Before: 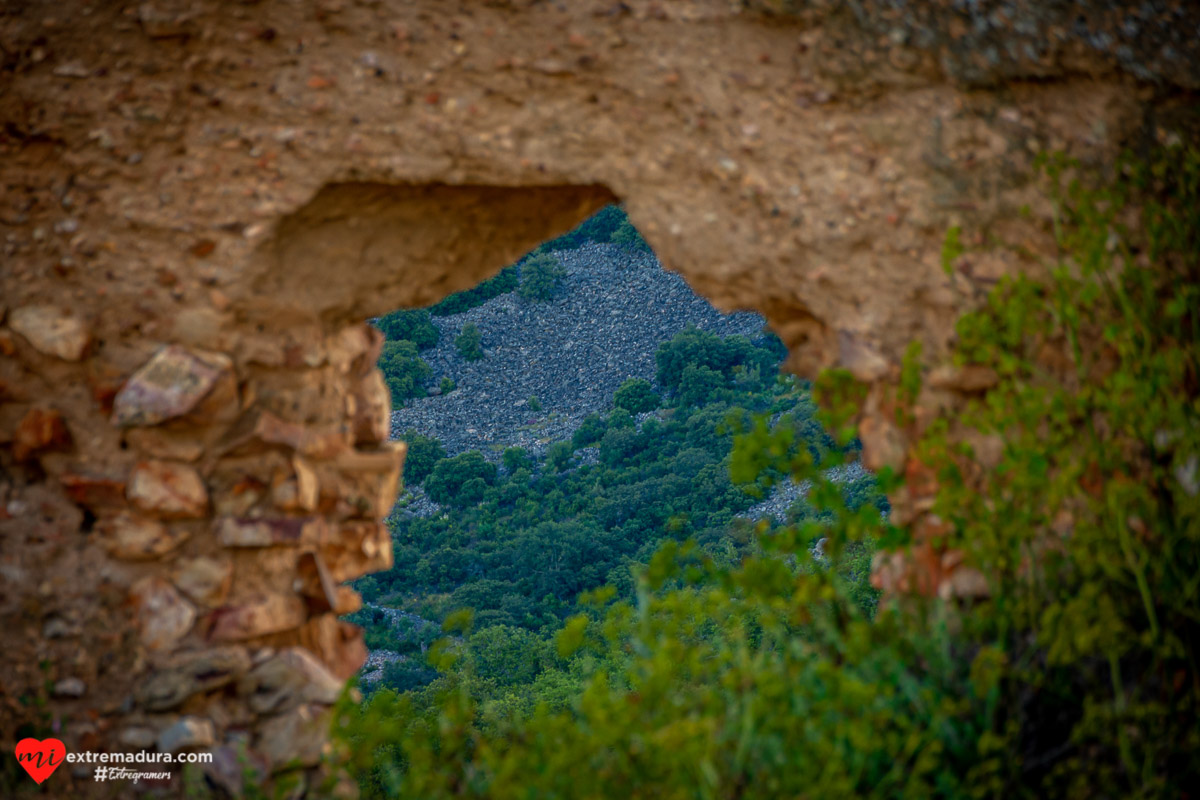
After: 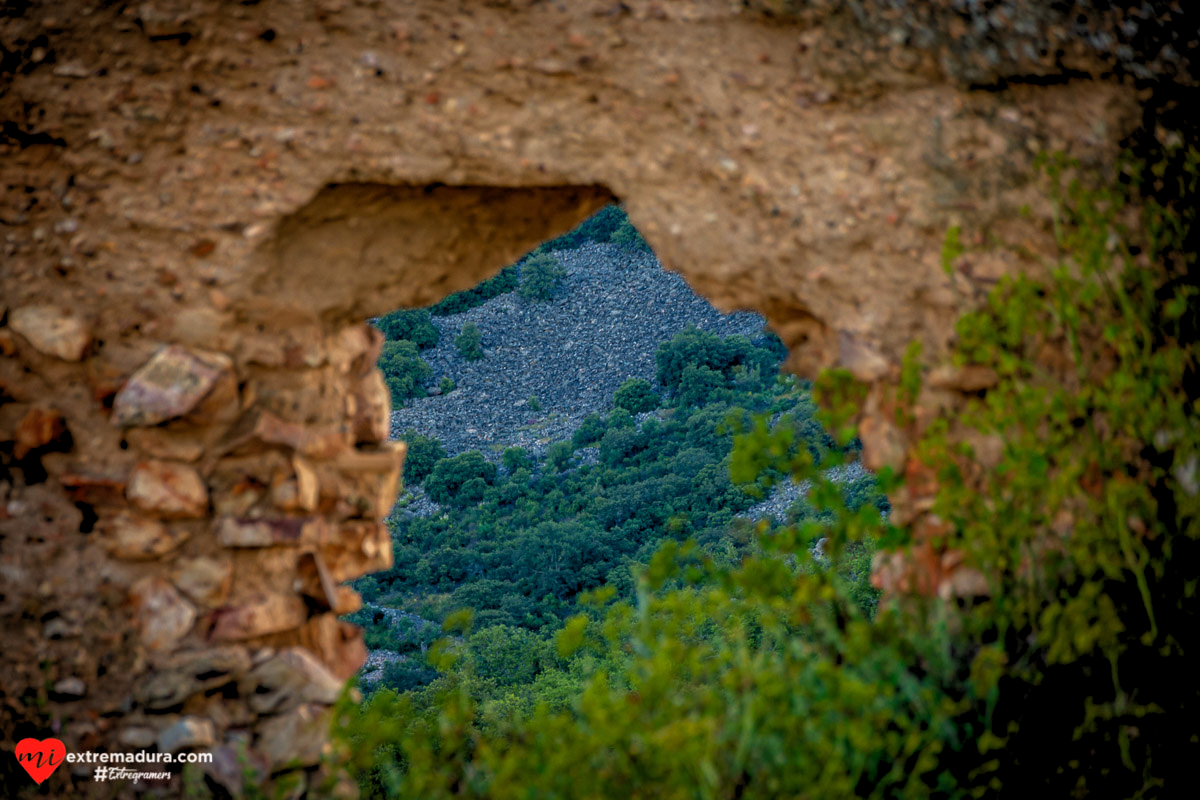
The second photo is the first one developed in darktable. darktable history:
rotate and perspective: crop left 0, crop top 0
rgb levels: levels [[0.01, 0.419, 0.839], [0, 0.5, 1], [0, 0.5, 1]]
